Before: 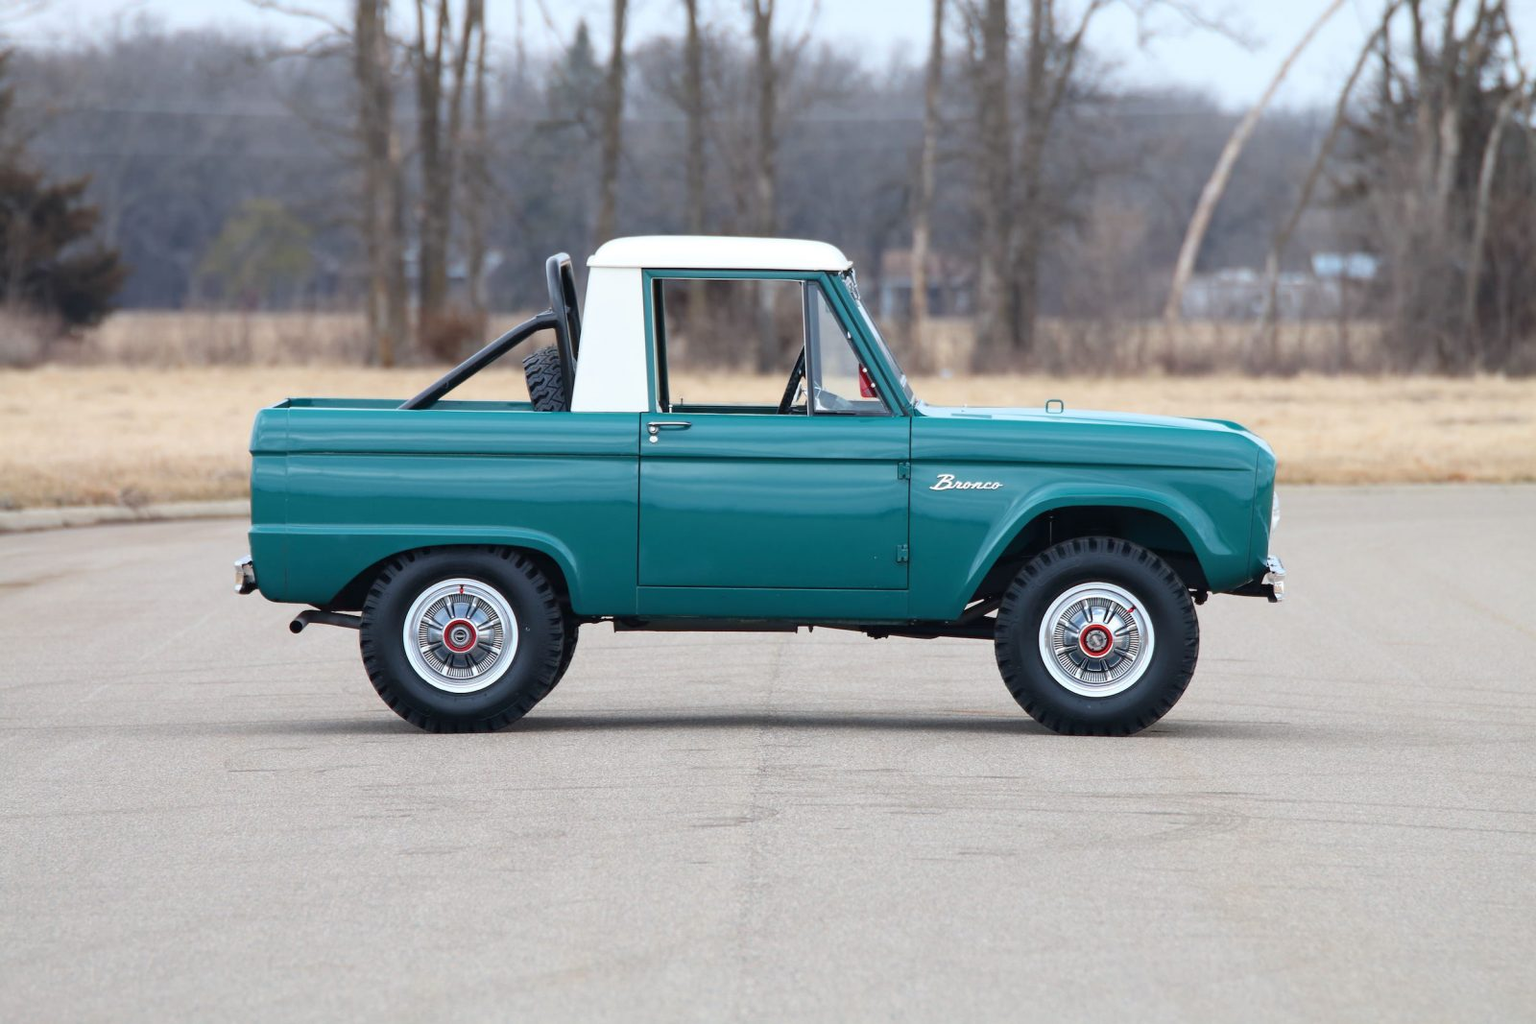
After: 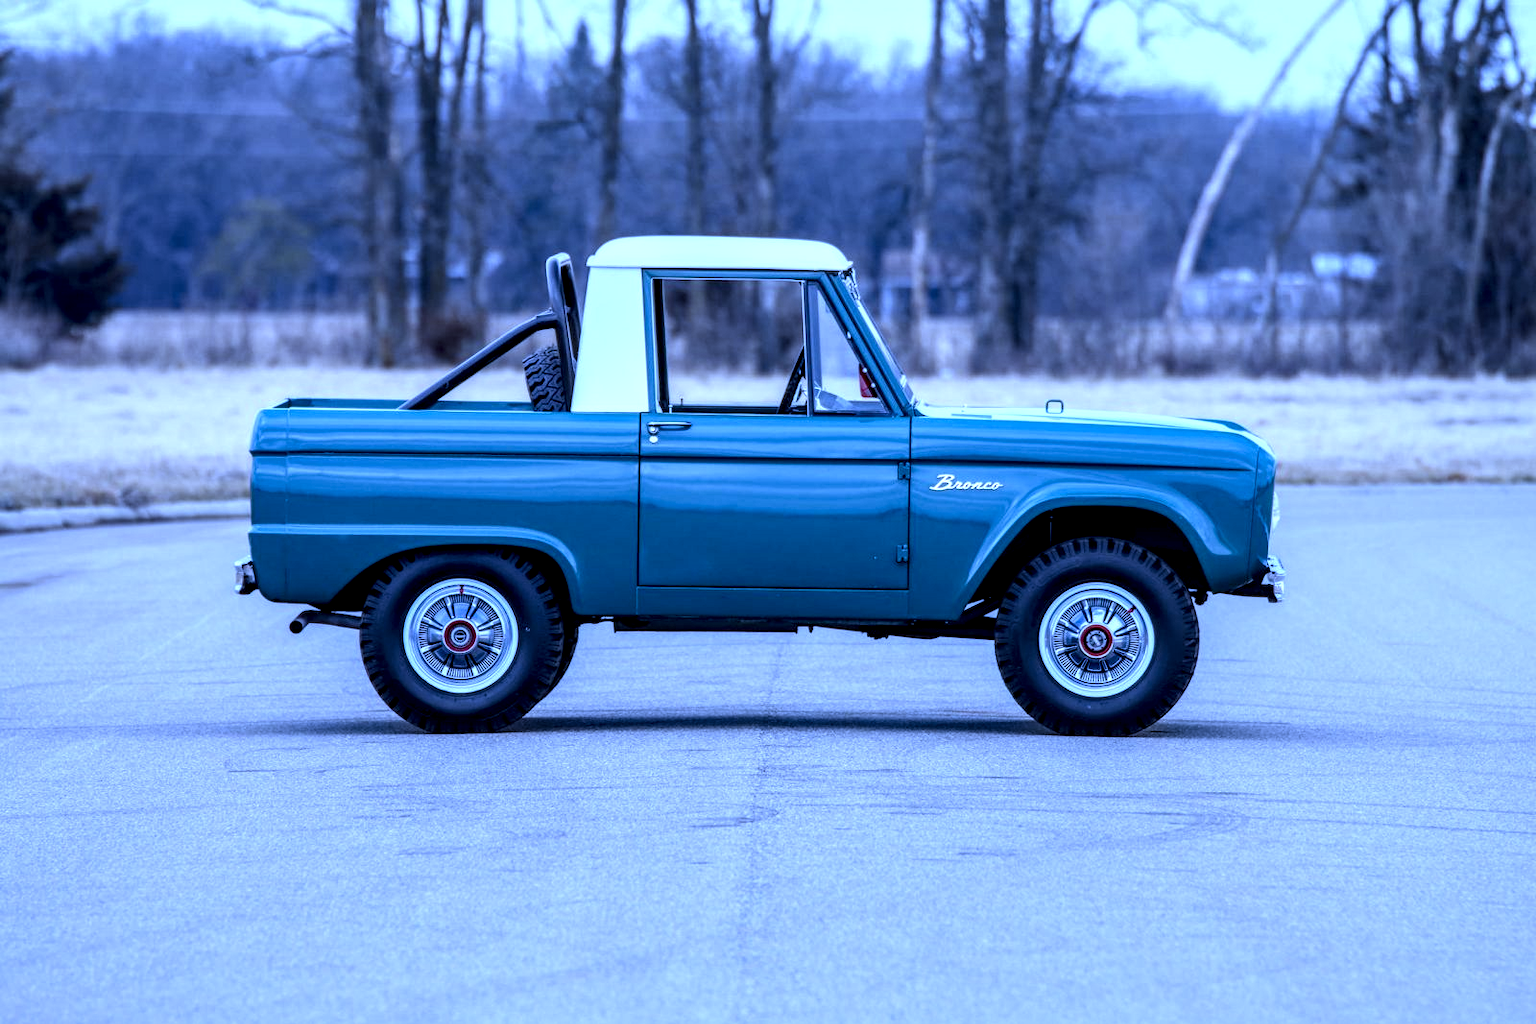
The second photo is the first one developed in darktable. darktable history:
white balance: red 0.766, blue 1.537
local contrast: highlights 19%, detail 186%
